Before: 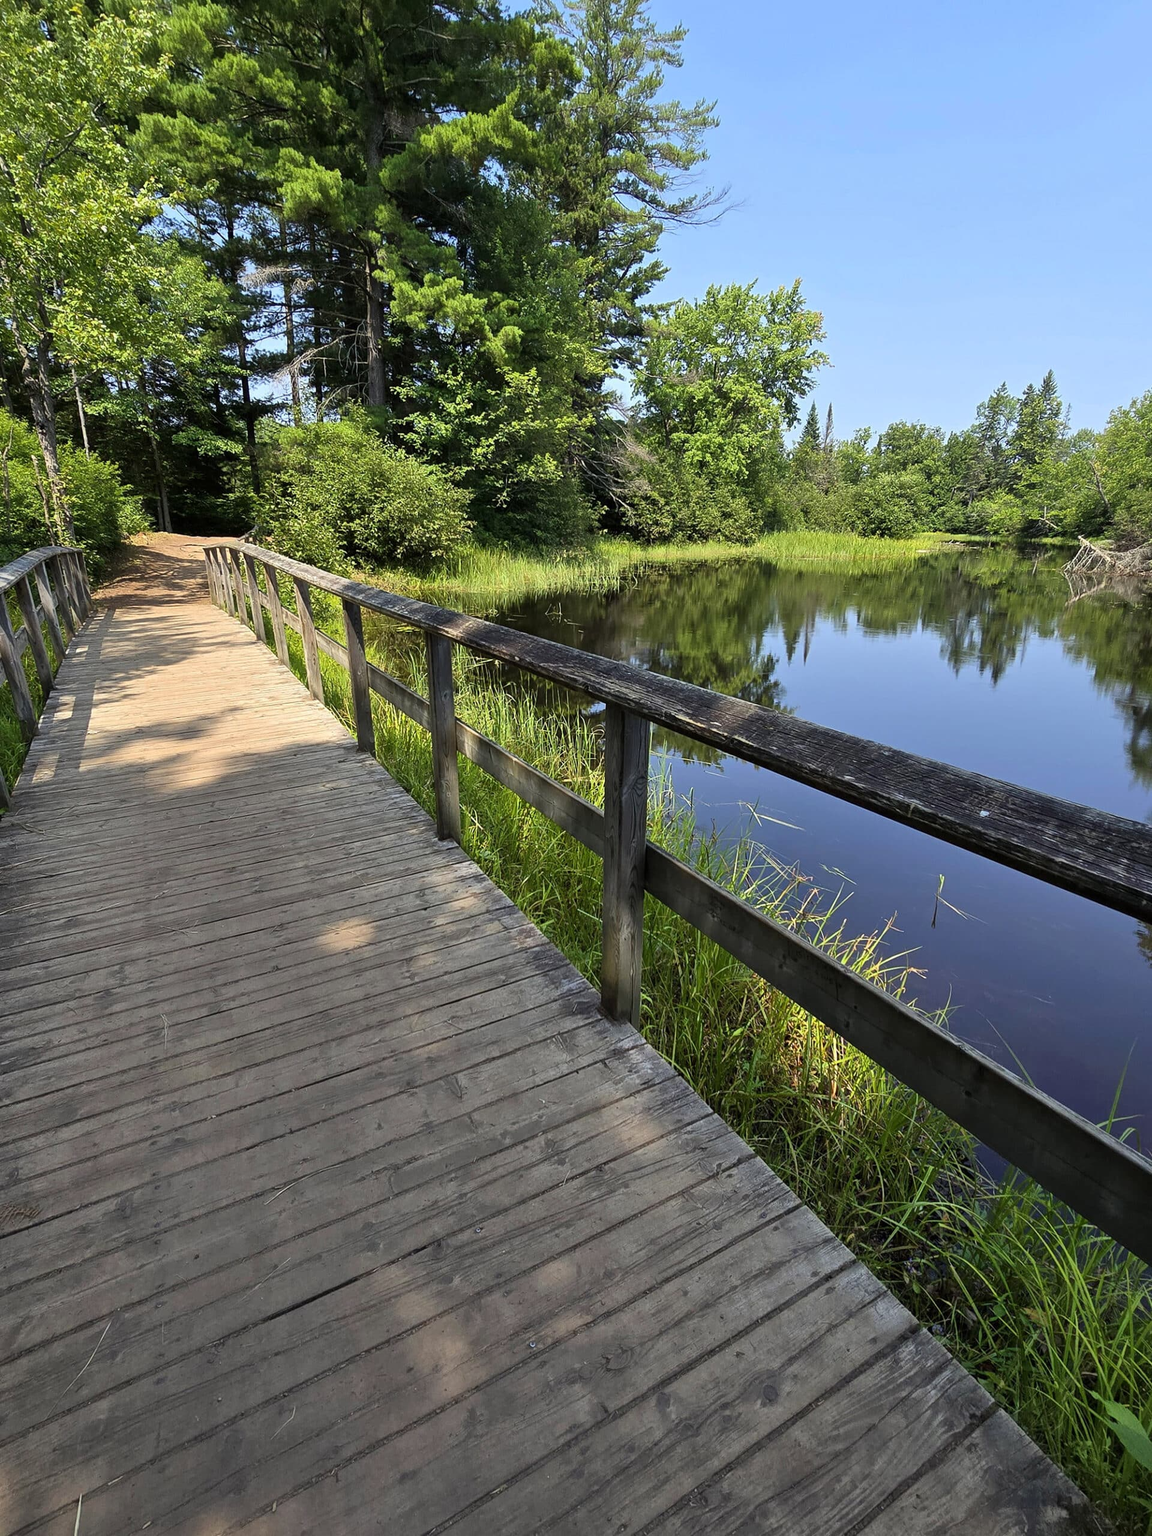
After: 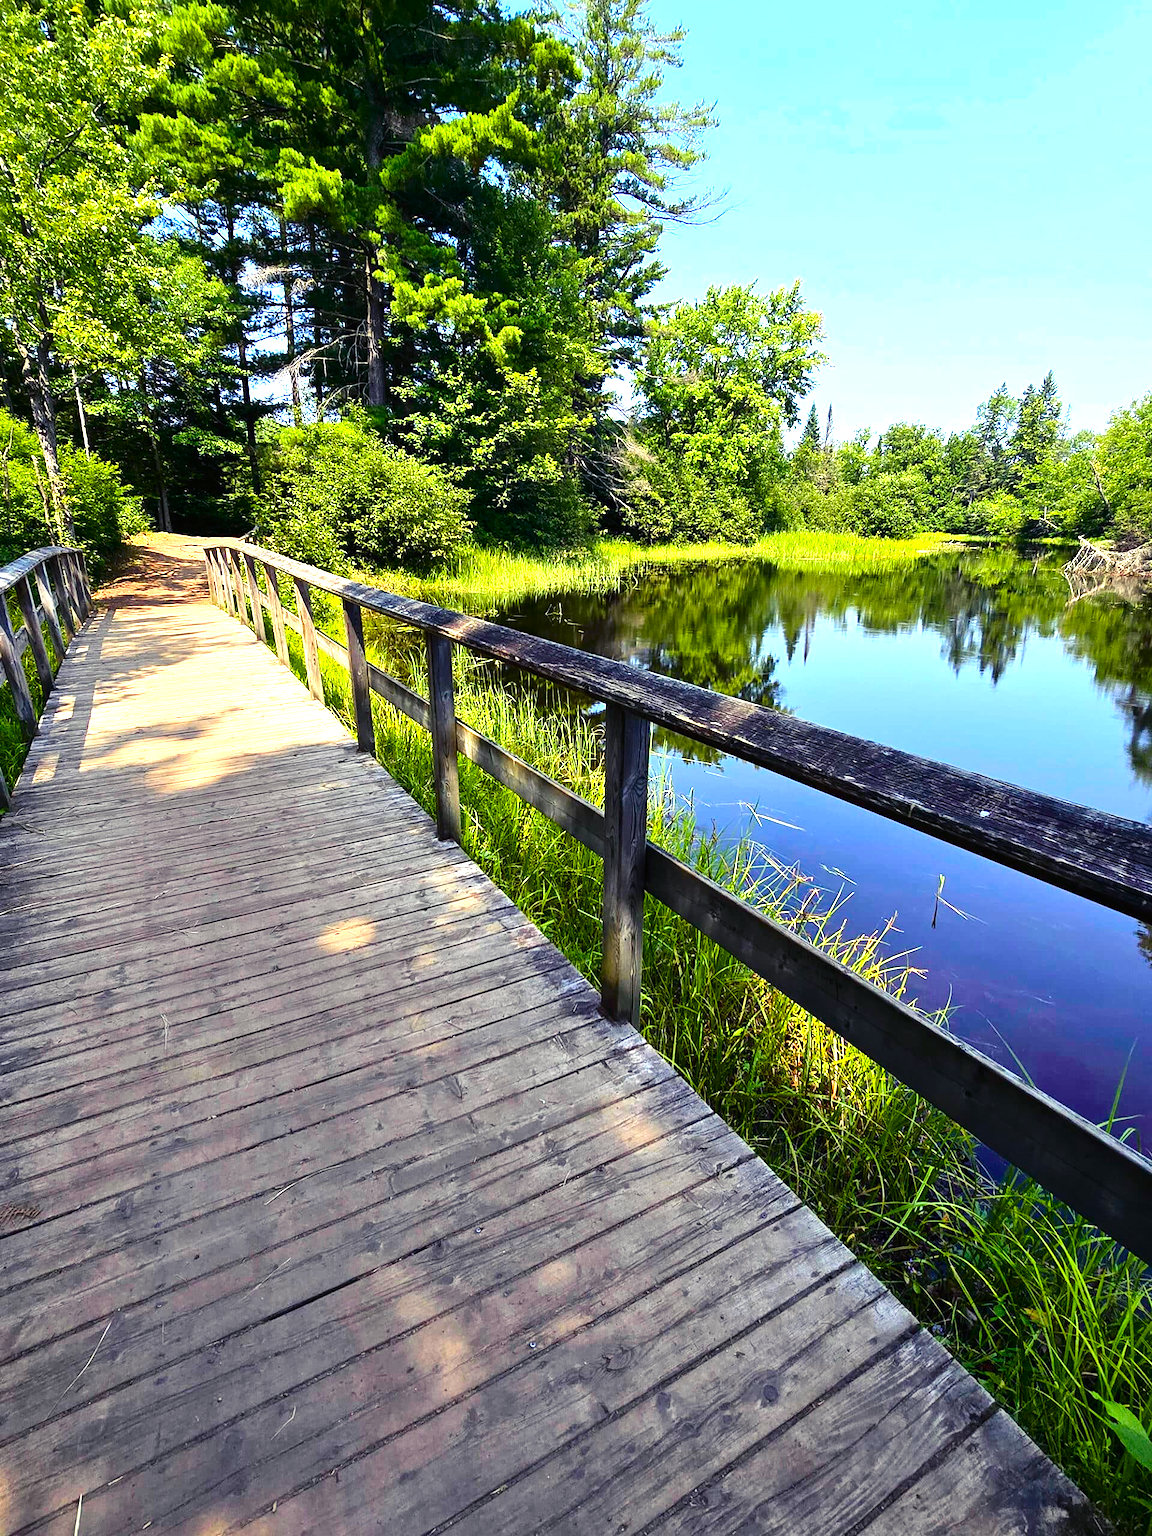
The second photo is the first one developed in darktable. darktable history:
tone equalizer: -8 EV -0.39 EV, -7 EV -0.402 EV, -6 EV -0.335 EV, -5 EV -0.233 EV, -3 EV 0.204 EV, -2 EV 0.342 EV, -1 EV 0.39 EV, +0 EV 0.396 EV, edges refinement/feathering 500, mask exposure compensation -1.57 EV, preserve details no
color balance rgb: shadows lift › luminance -21.731%, shadows lift › chroma 6.627%, shadows lift › hue 272.95°, perceptual saturation grading › global saturation 46.052%, perceptual saturation grading › highlights -49.45%, perceptual saturation grading › shadows 29.652%, perceptual brilliance grading › global brilliance 29.963%
tone curve: curves: ch0 [(0, 0.008) (0.046, 0.032) (0.151, 0.108) (0.367, 0.379) (0.496, 0.526) (0.771, 0.786) (0.857, 0.85) (1, 0.965)]; ch1 [(0, 0) (0.248, 0.252) (0.388, 0.383) (0.482, 0.478) (0.499, 0.499) (0.518, 0.518) (0.544, 0.552) (0.585, 0.617) (0.683, 0.735) (0.823, 0.894) (1, 1)]; ch2 [(0, 0) (0.302, 0.284) (0.427, 0.417) (0.473, 0.47) (0.503, 0.503) (0.523, 0.518) (0.55, 0.563) (0.624, 0.643) (0.753, 0.764) (1, 1)], color space Lab, independent channels, preserve colors none
